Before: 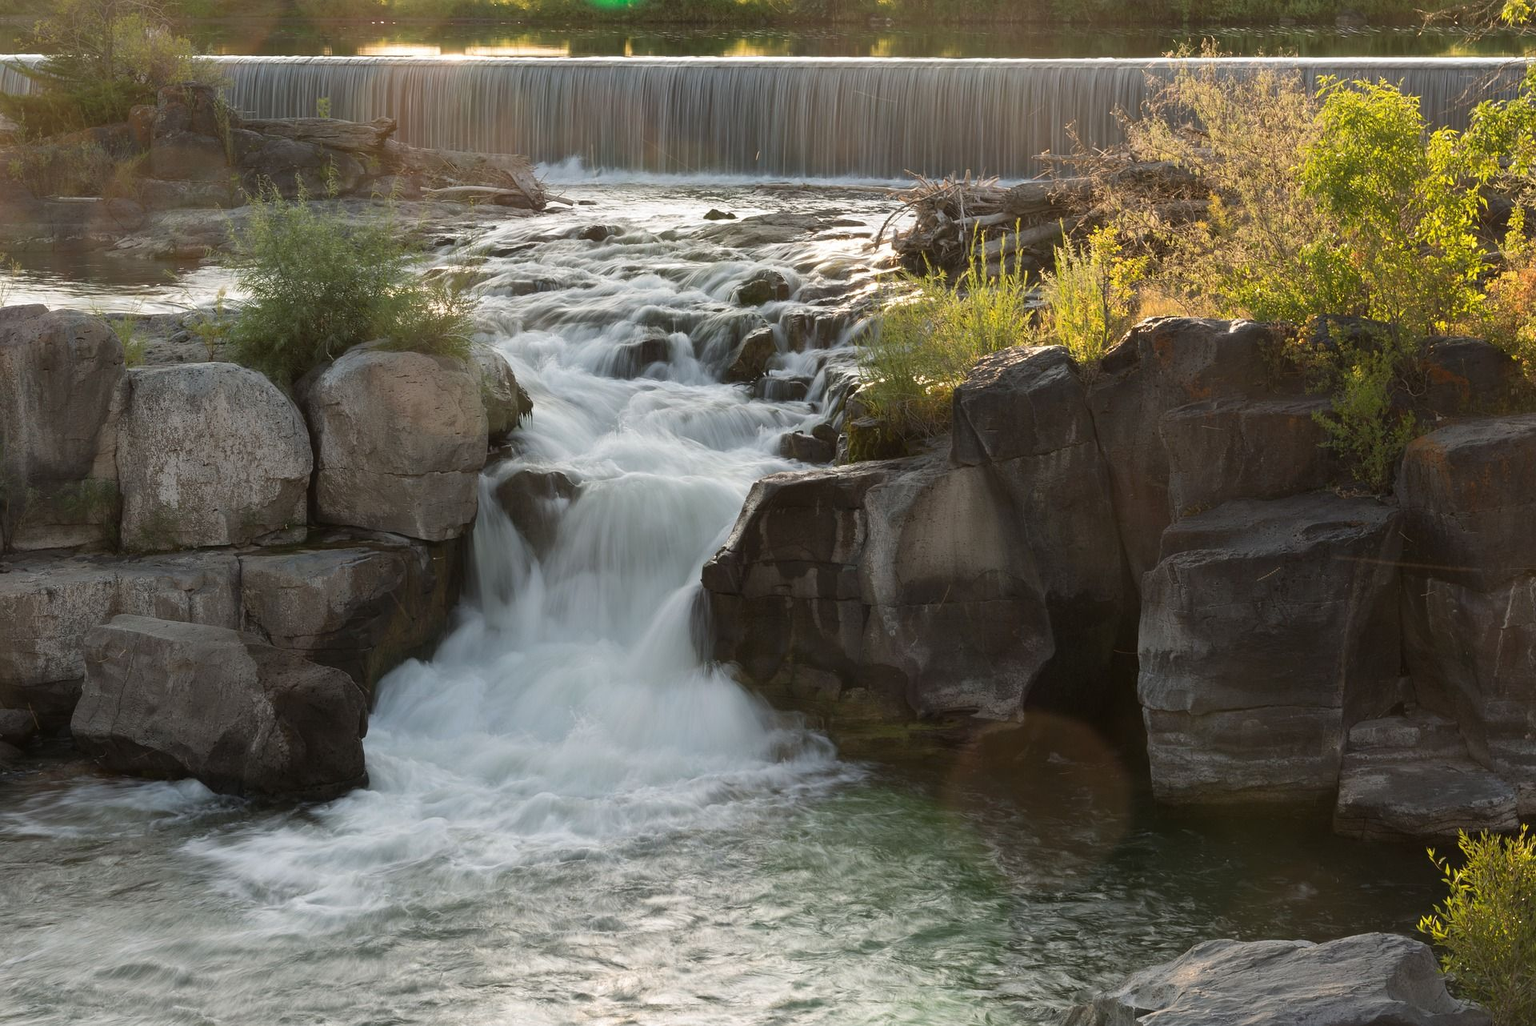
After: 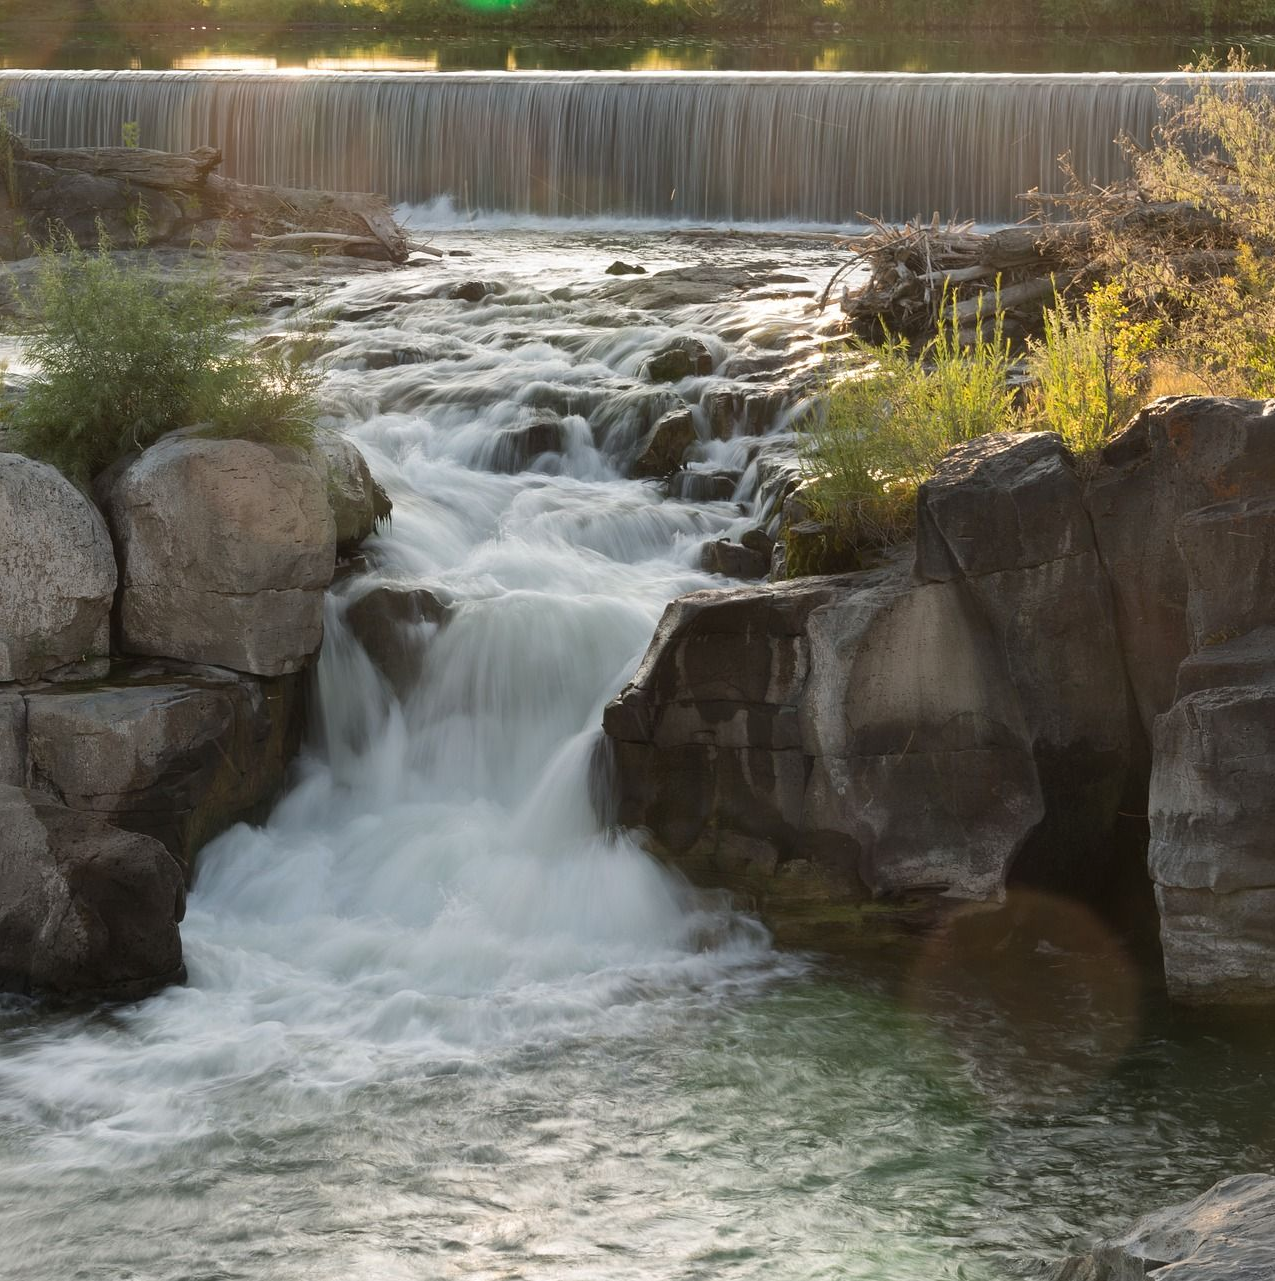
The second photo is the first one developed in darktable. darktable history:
shadows and highlights: shadows 30.8, highlights 0.669, soften with gaussian
crop and rotate: left 14.296%, right 19.294%
